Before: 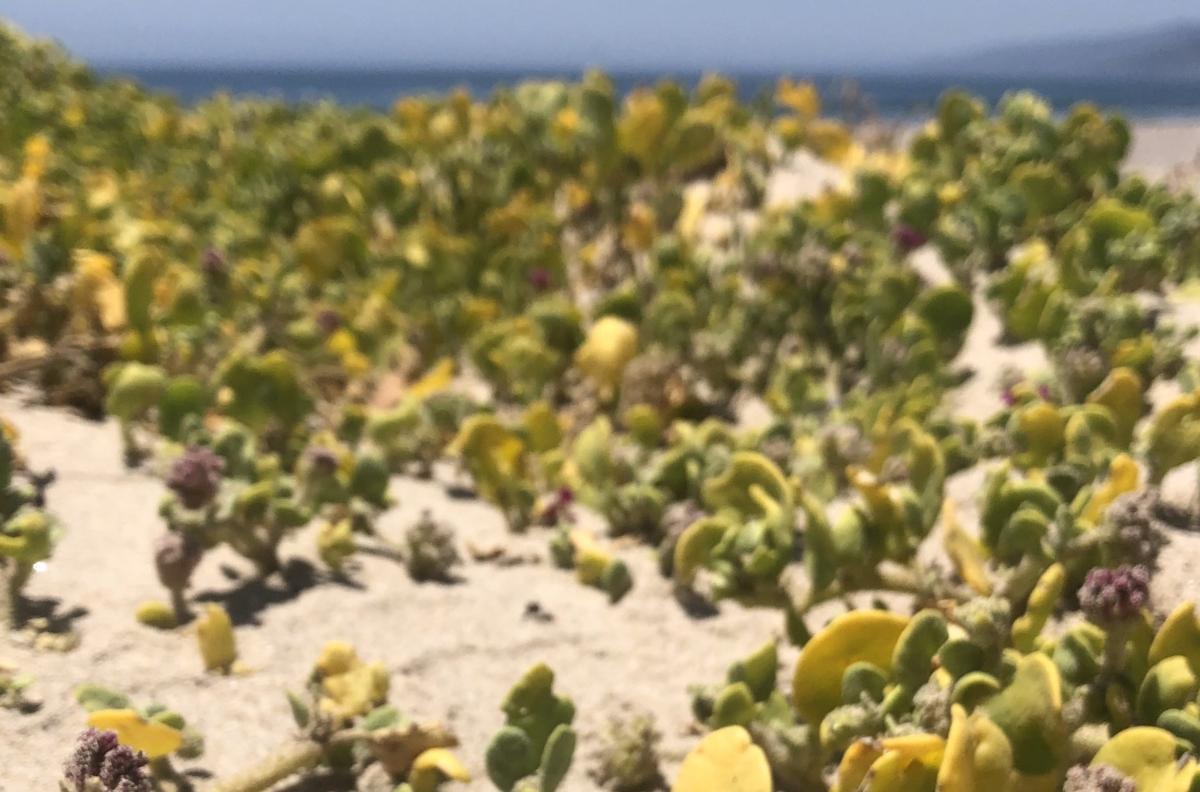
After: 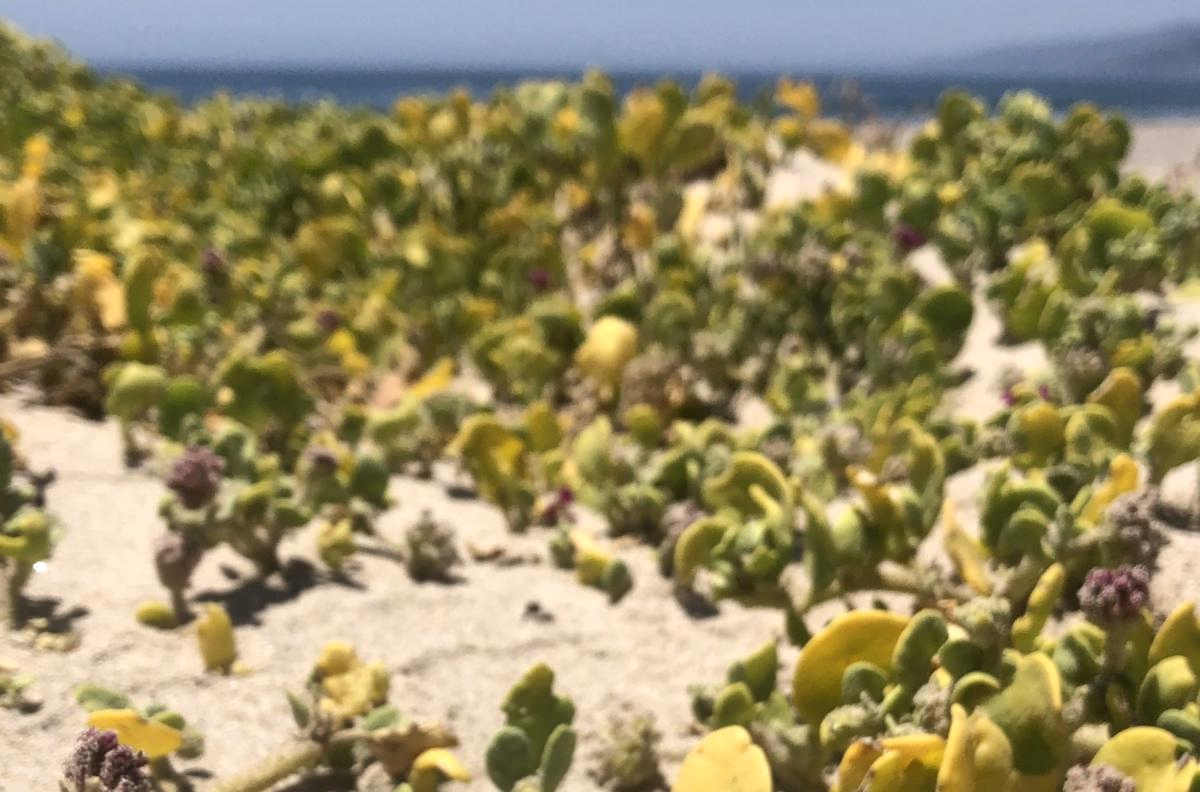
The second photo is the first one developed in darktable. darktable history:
tone equalizer: edges refinement/feathering 500, mask exposure compensation -1.57 EV, preserve details no
local contrast: mode bilateral grid, contrast 20, coarseness 51, detail 128%, midtone range 0.2
